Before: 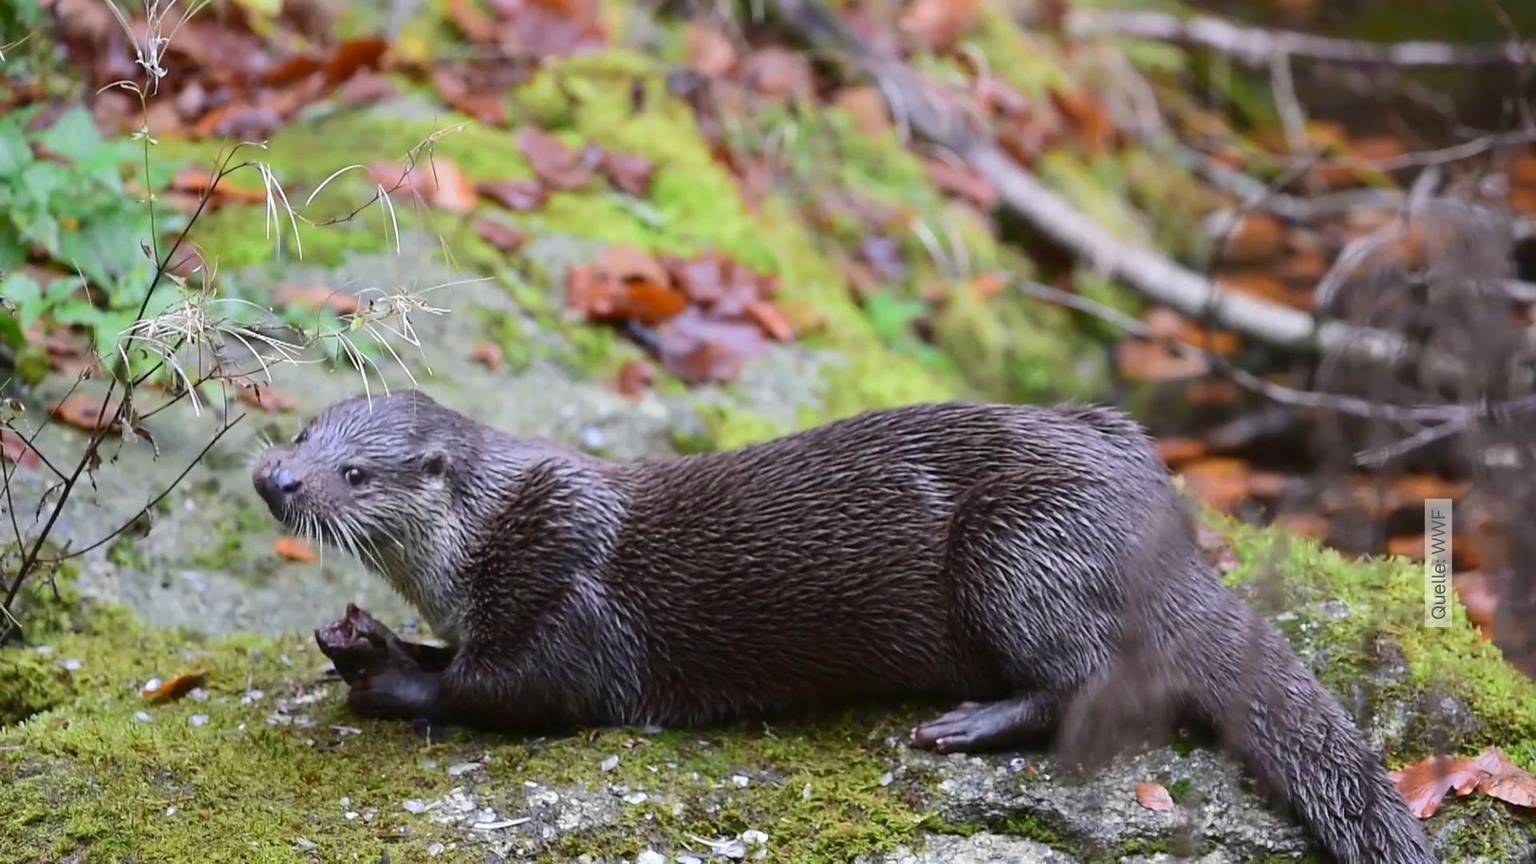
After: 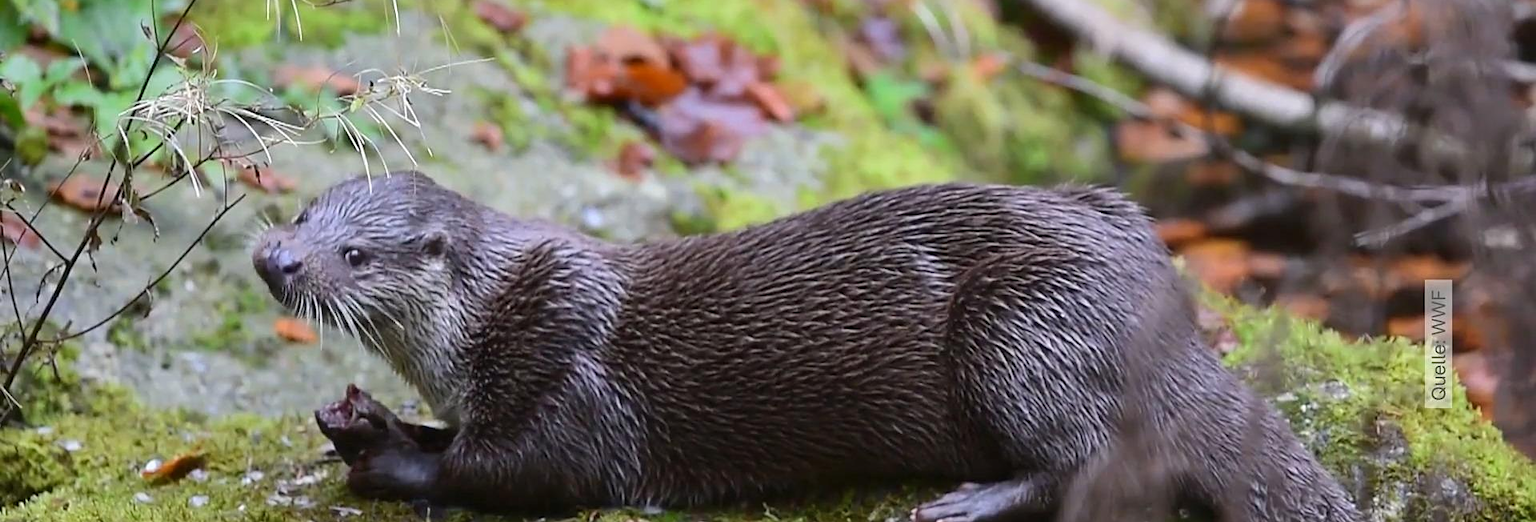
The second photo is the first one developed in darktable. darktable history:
sharpen: amount 0.217
shadows and highlights: shadows 32.34, highlights -31.79, soften with gaussian
crop and rotate: top 25.539%, bottom 13.996%
